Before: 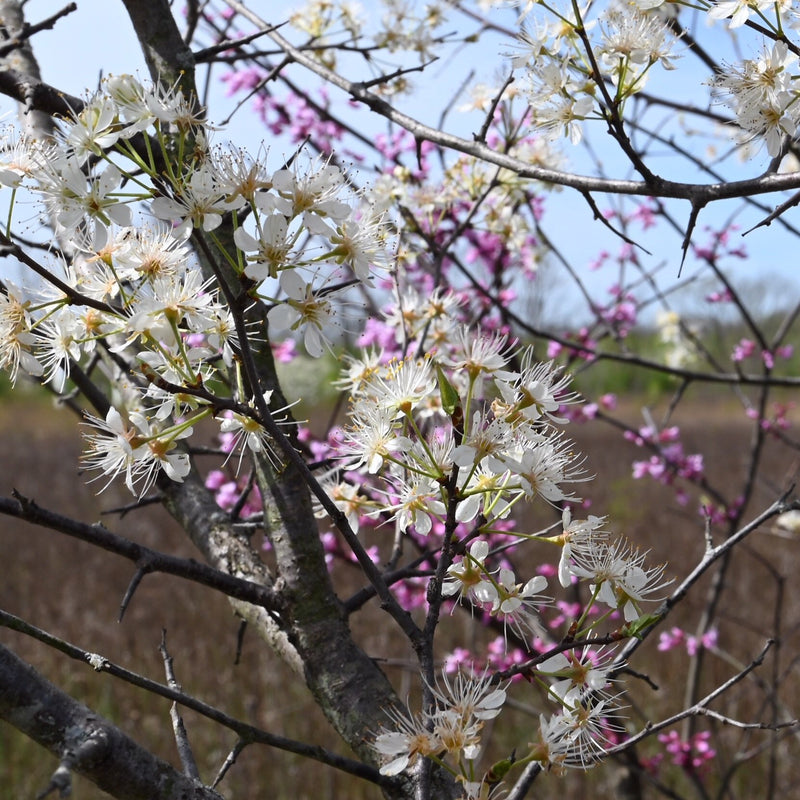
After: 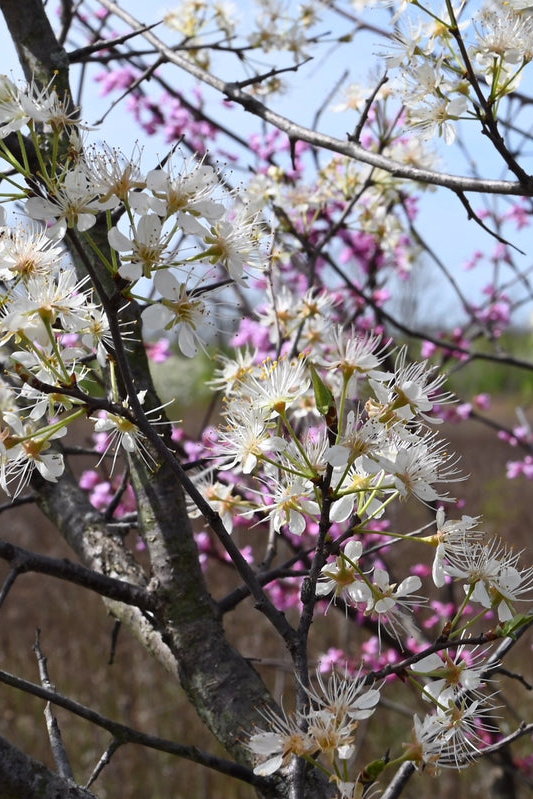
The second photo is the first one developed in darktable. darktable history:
crop and rotate: left 15.754%, right 17.579%
